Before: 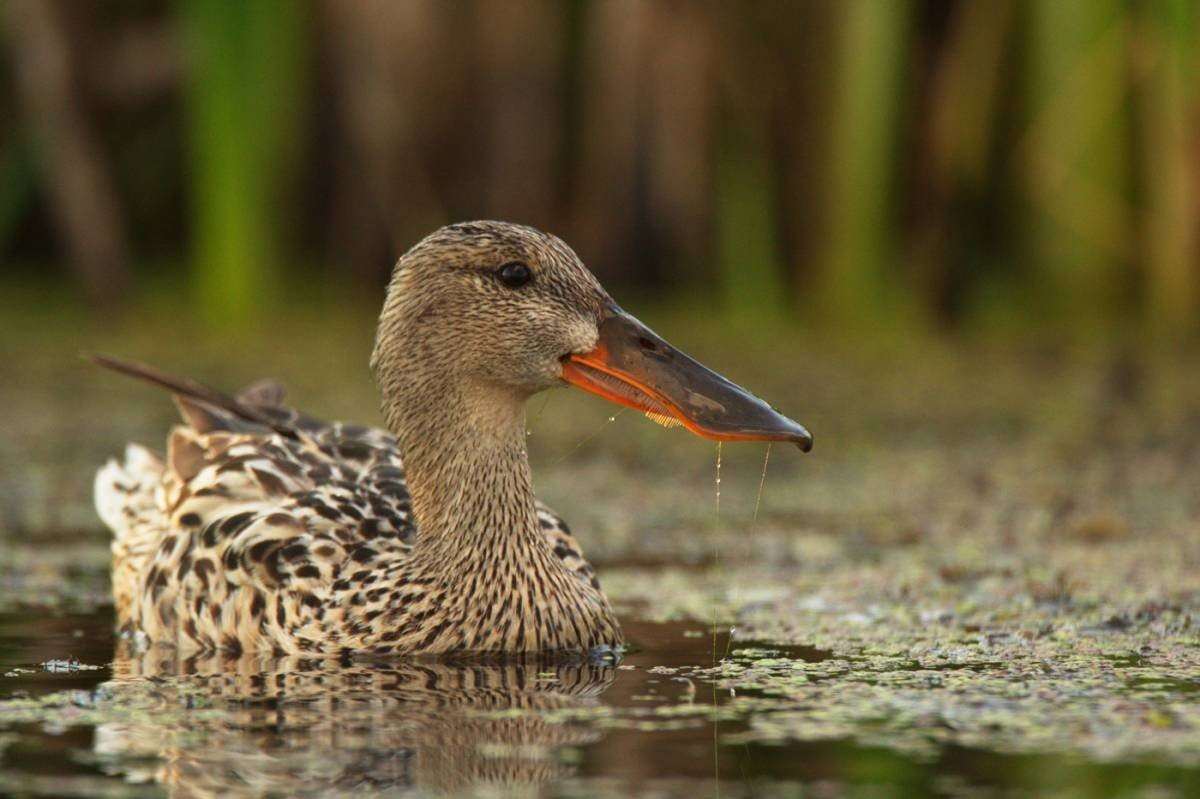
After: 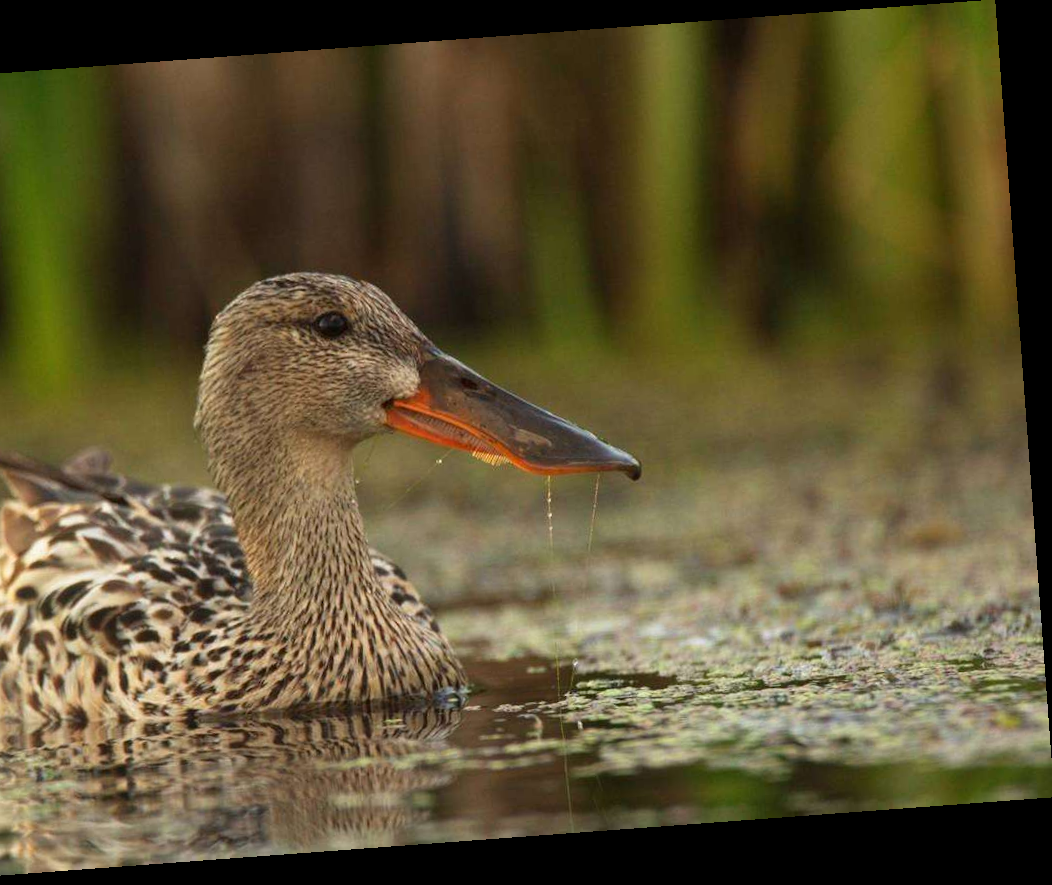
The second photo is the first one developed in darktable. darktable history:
crop: left 16.145%
rotate and perspective: rotation -4.25°, automatic cropping off
